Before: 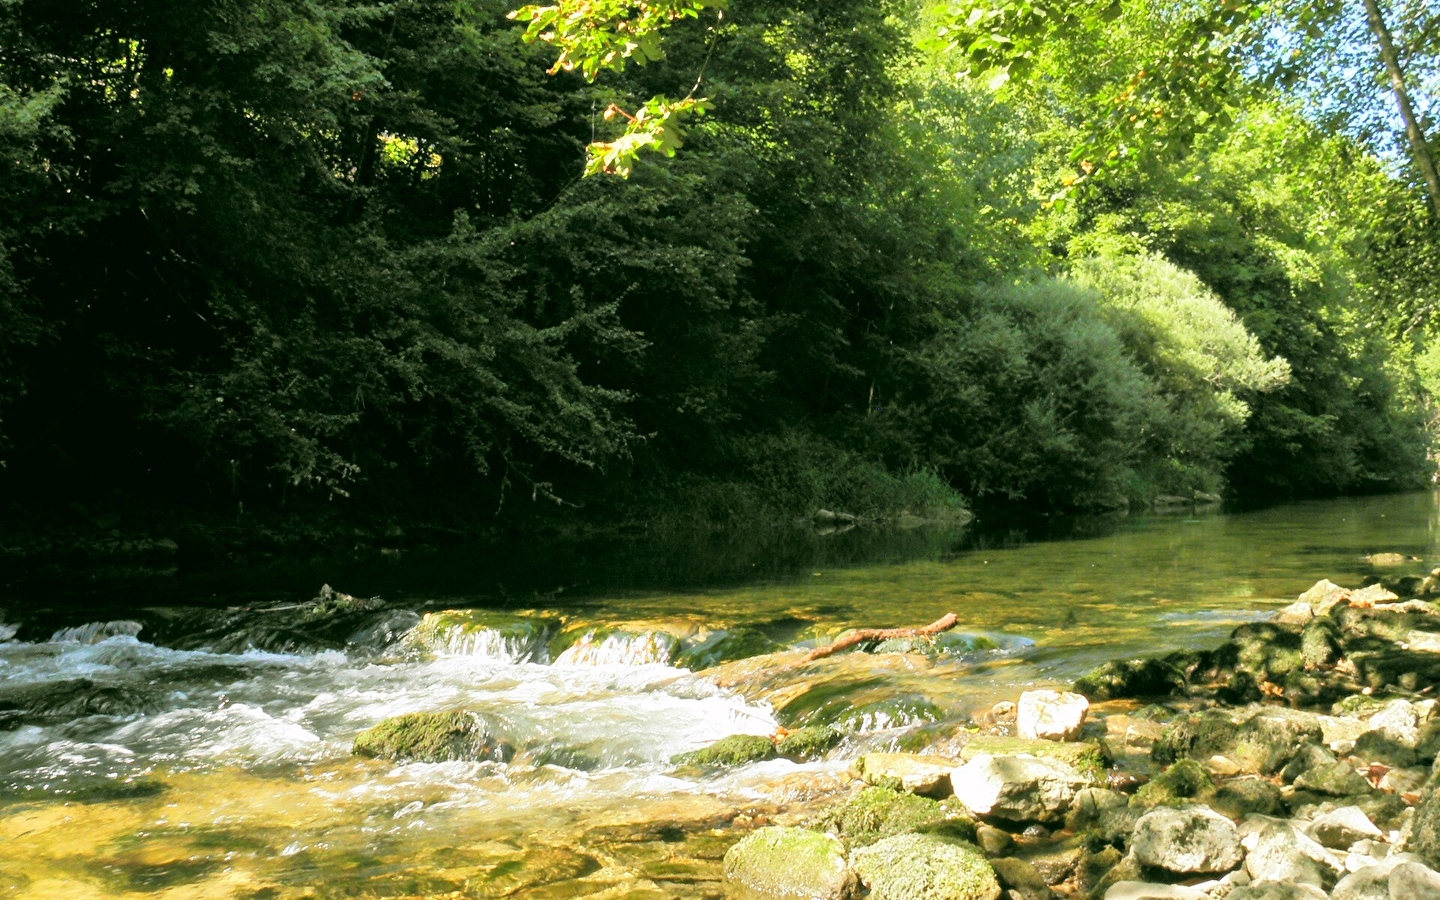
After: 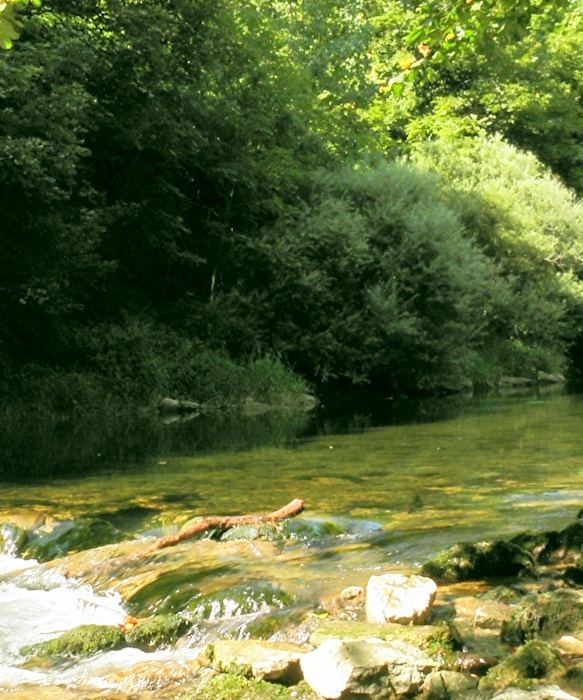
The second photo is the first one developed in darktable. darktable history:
crop: left 45.721%, top 13.393%, right 14.118%, bottom 10.01%
rotate and perspective: rotation -1.17°, automatic cropping off
